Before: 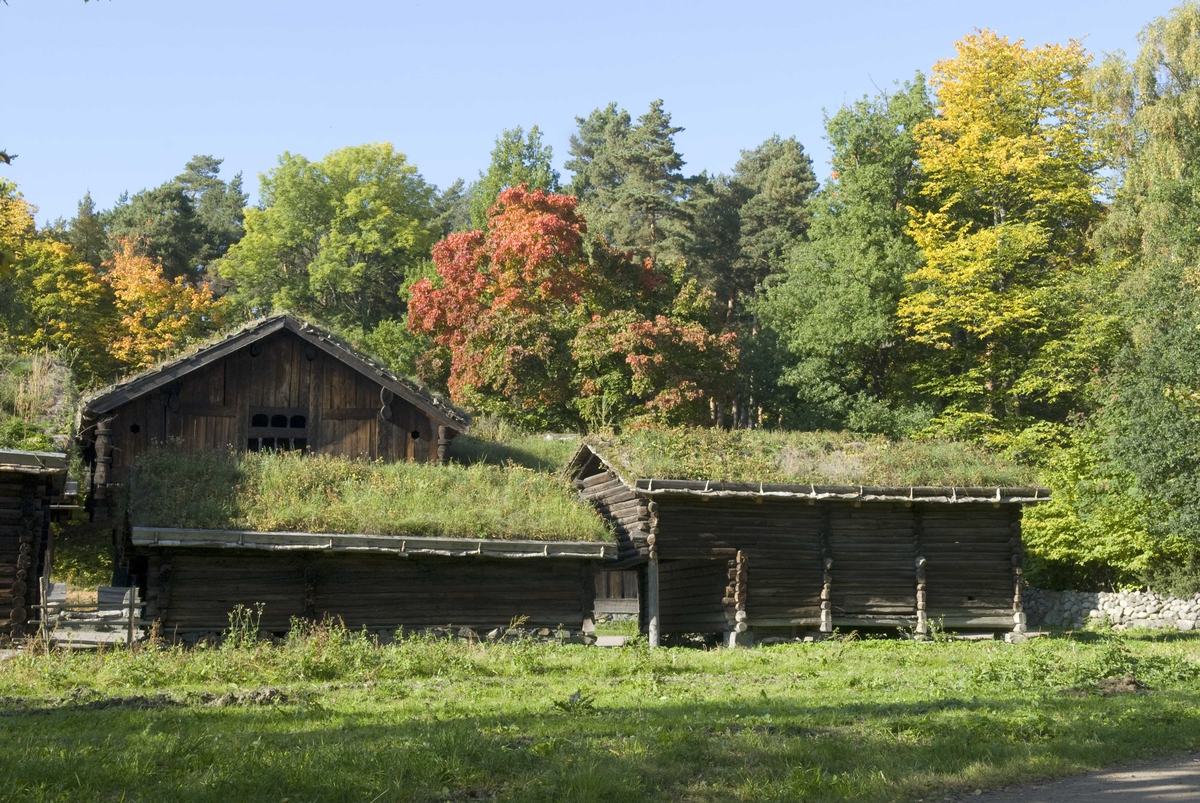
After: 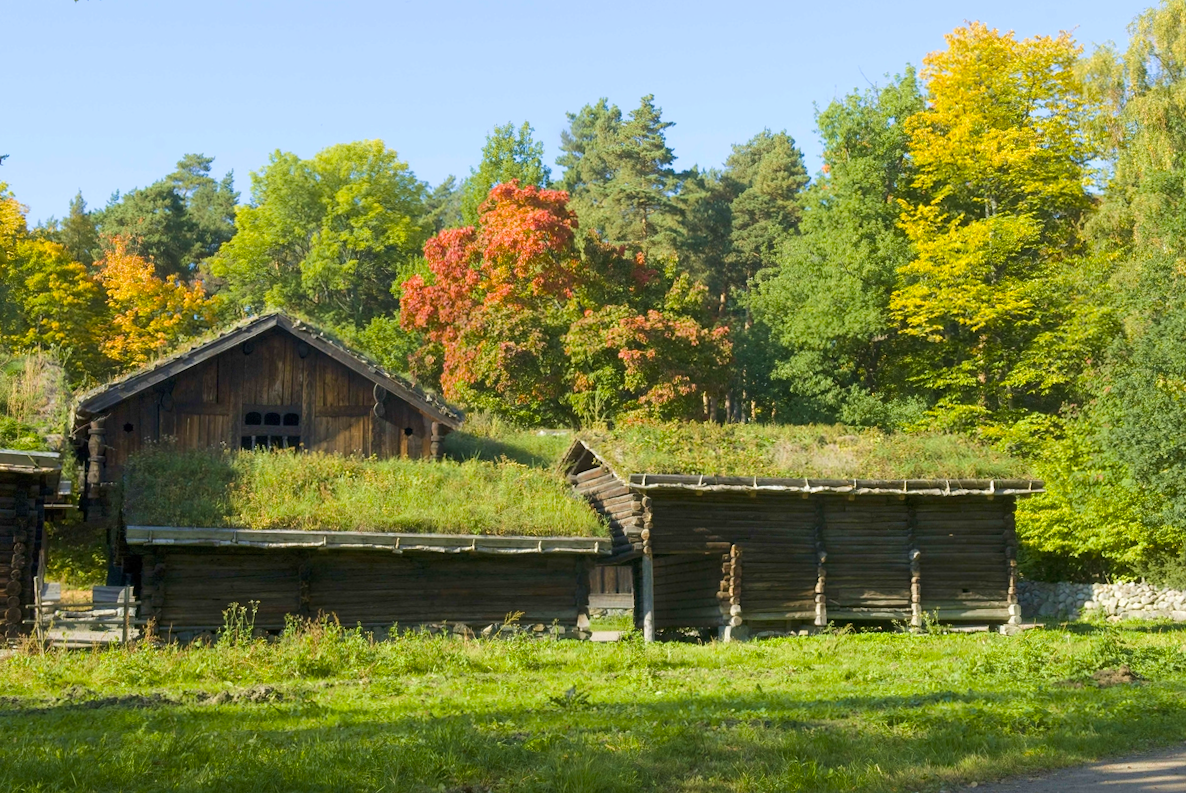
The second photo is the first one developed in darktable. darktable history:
rotate and perspective: rotation -0.45°, automatic cropping original format, crop left 0.008, crop right 0.992, crop top 0.012, crop bottom 0.988
color balance rgb: perceptual saturation grading › global saturation 25%, perceptual brilliance grading › mid-tones 10%, perceptual brilliance grading › shadows 15%, global vibrance 20%
velvia: on, module defaults
white balance: red 1, blue 1
